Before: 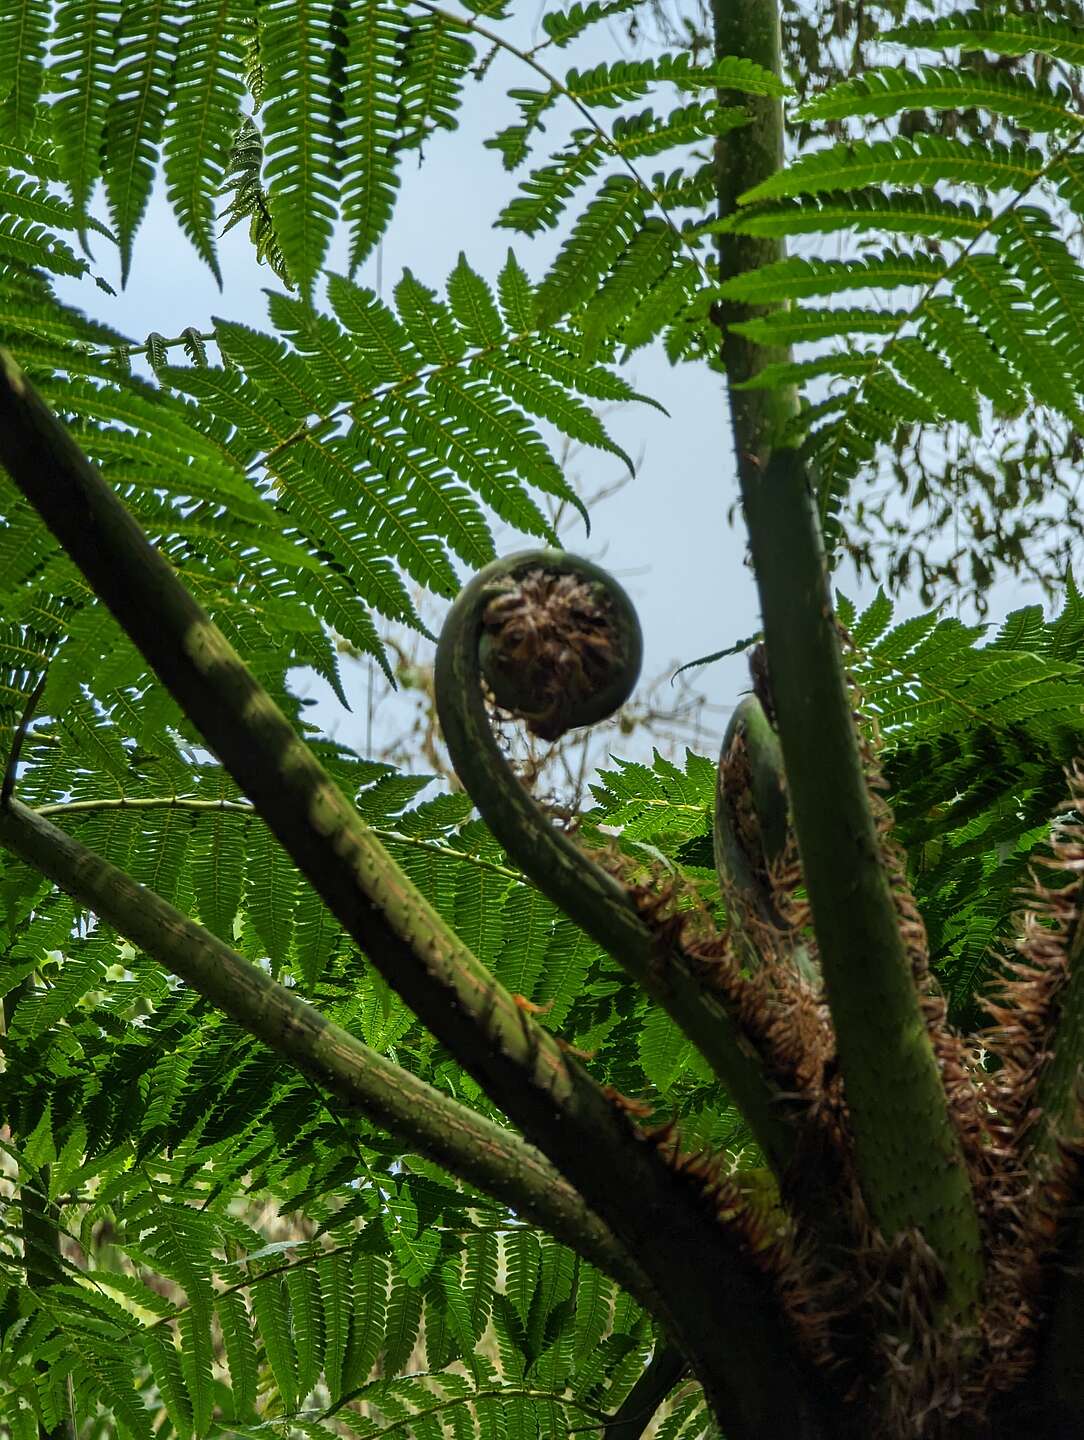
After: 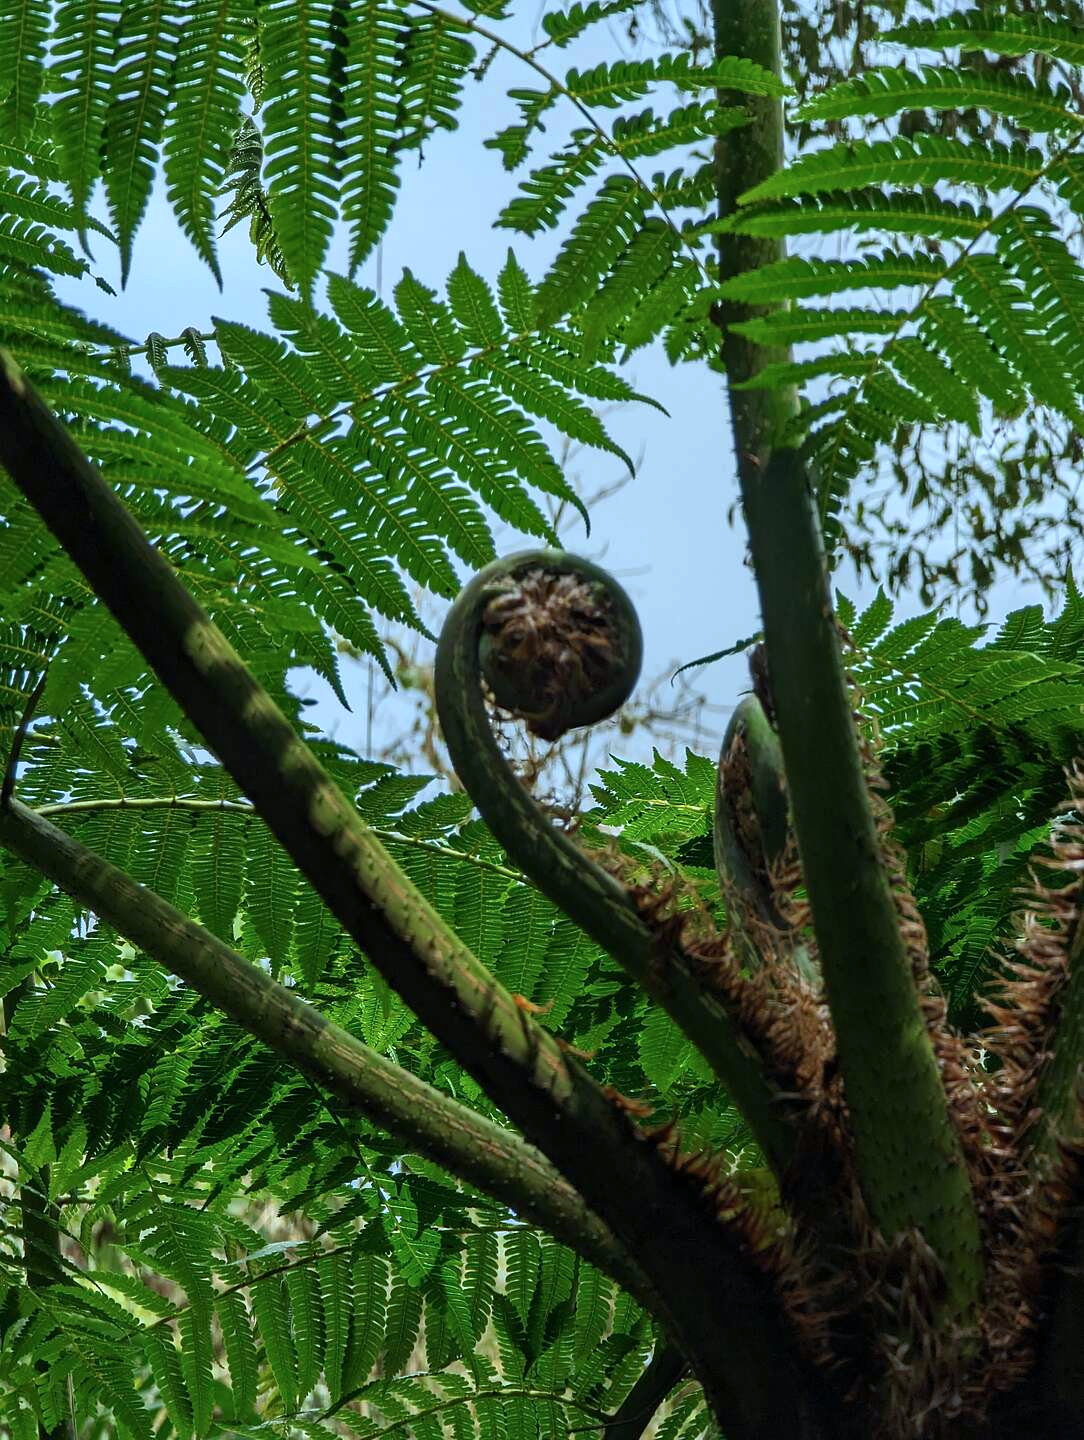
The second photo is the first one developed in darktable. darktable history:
color calibration: illuminant custom, x 0.368, y 0.373, temperature 4330.79 K
haze removal: strength 0.12, distance 0.244, compatibility mode true, adaptive false
